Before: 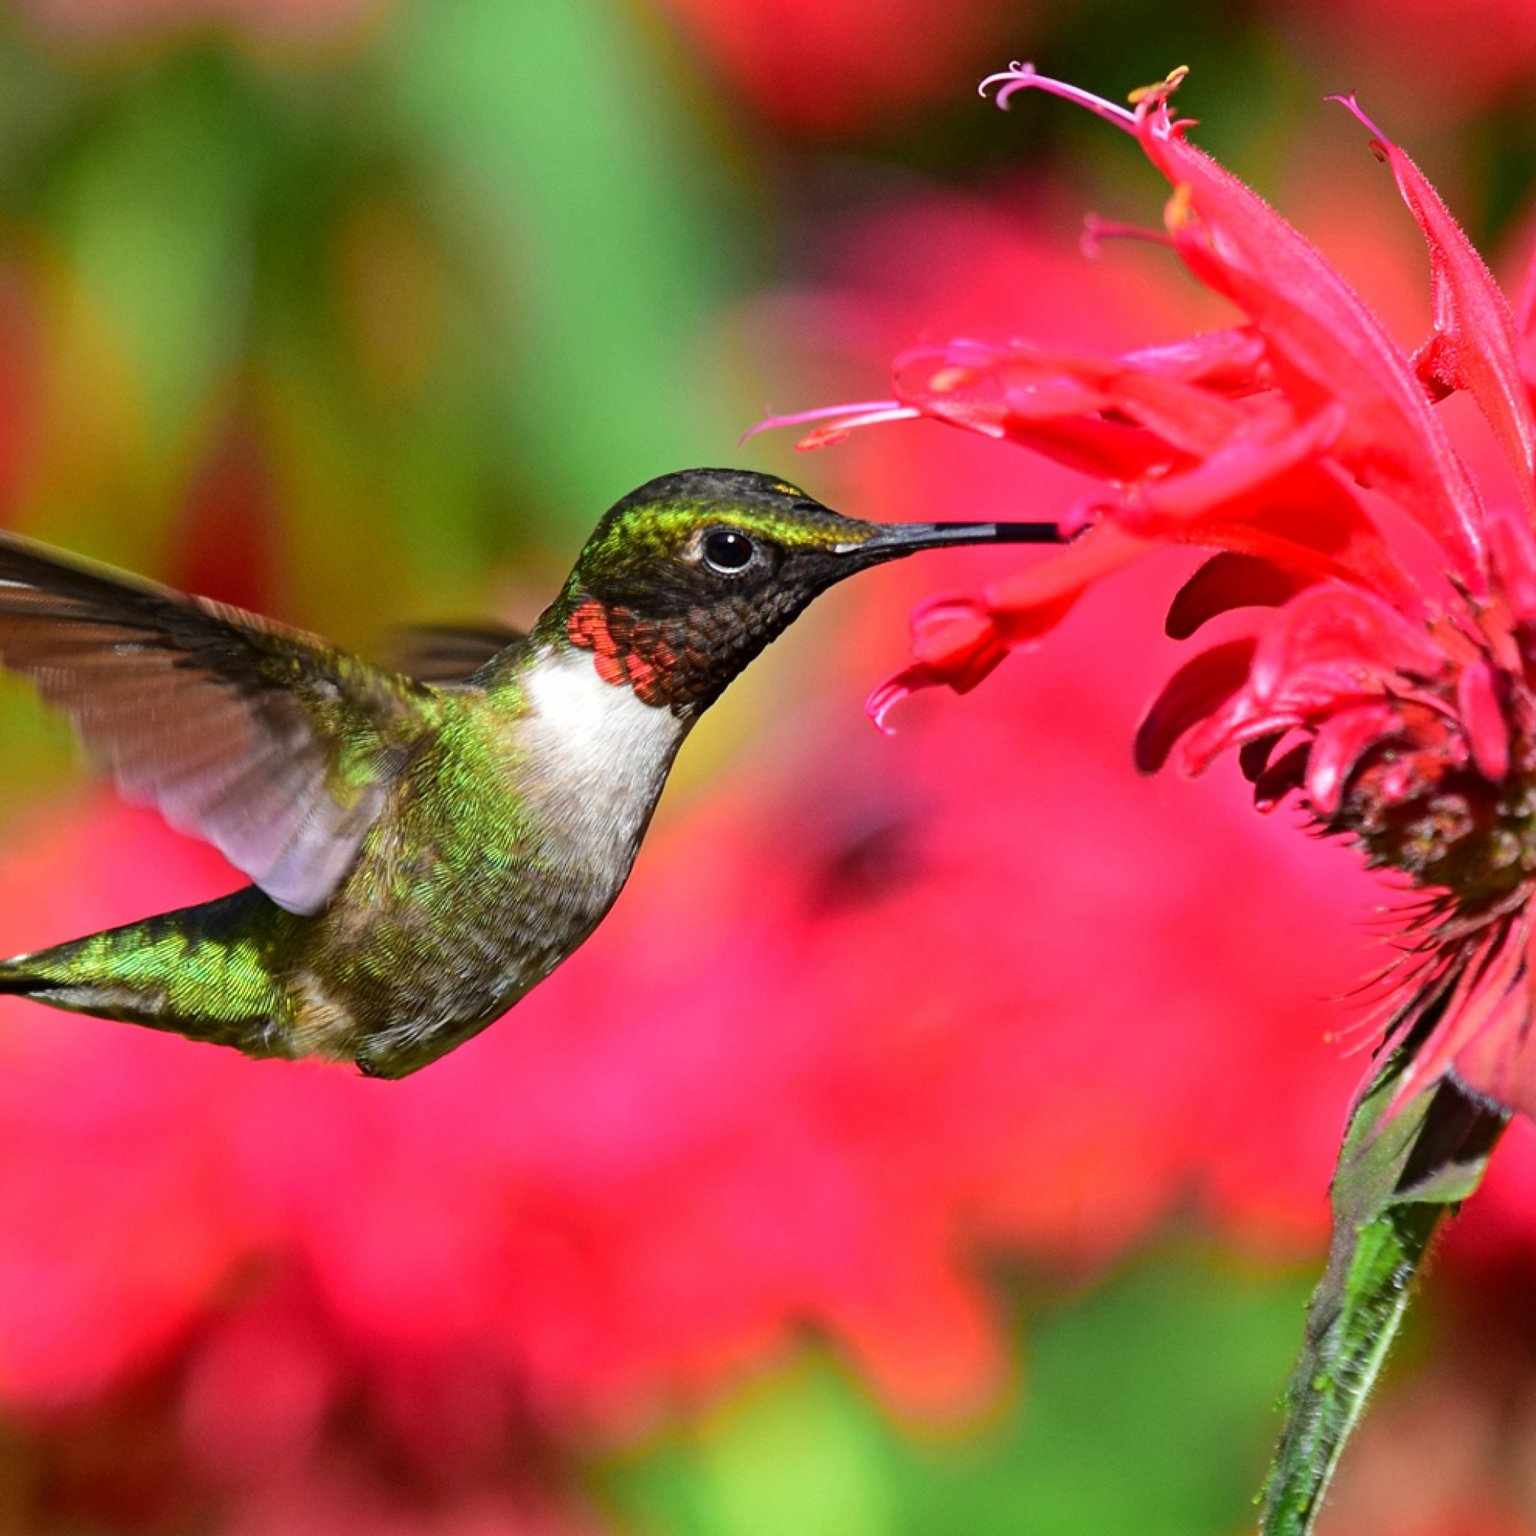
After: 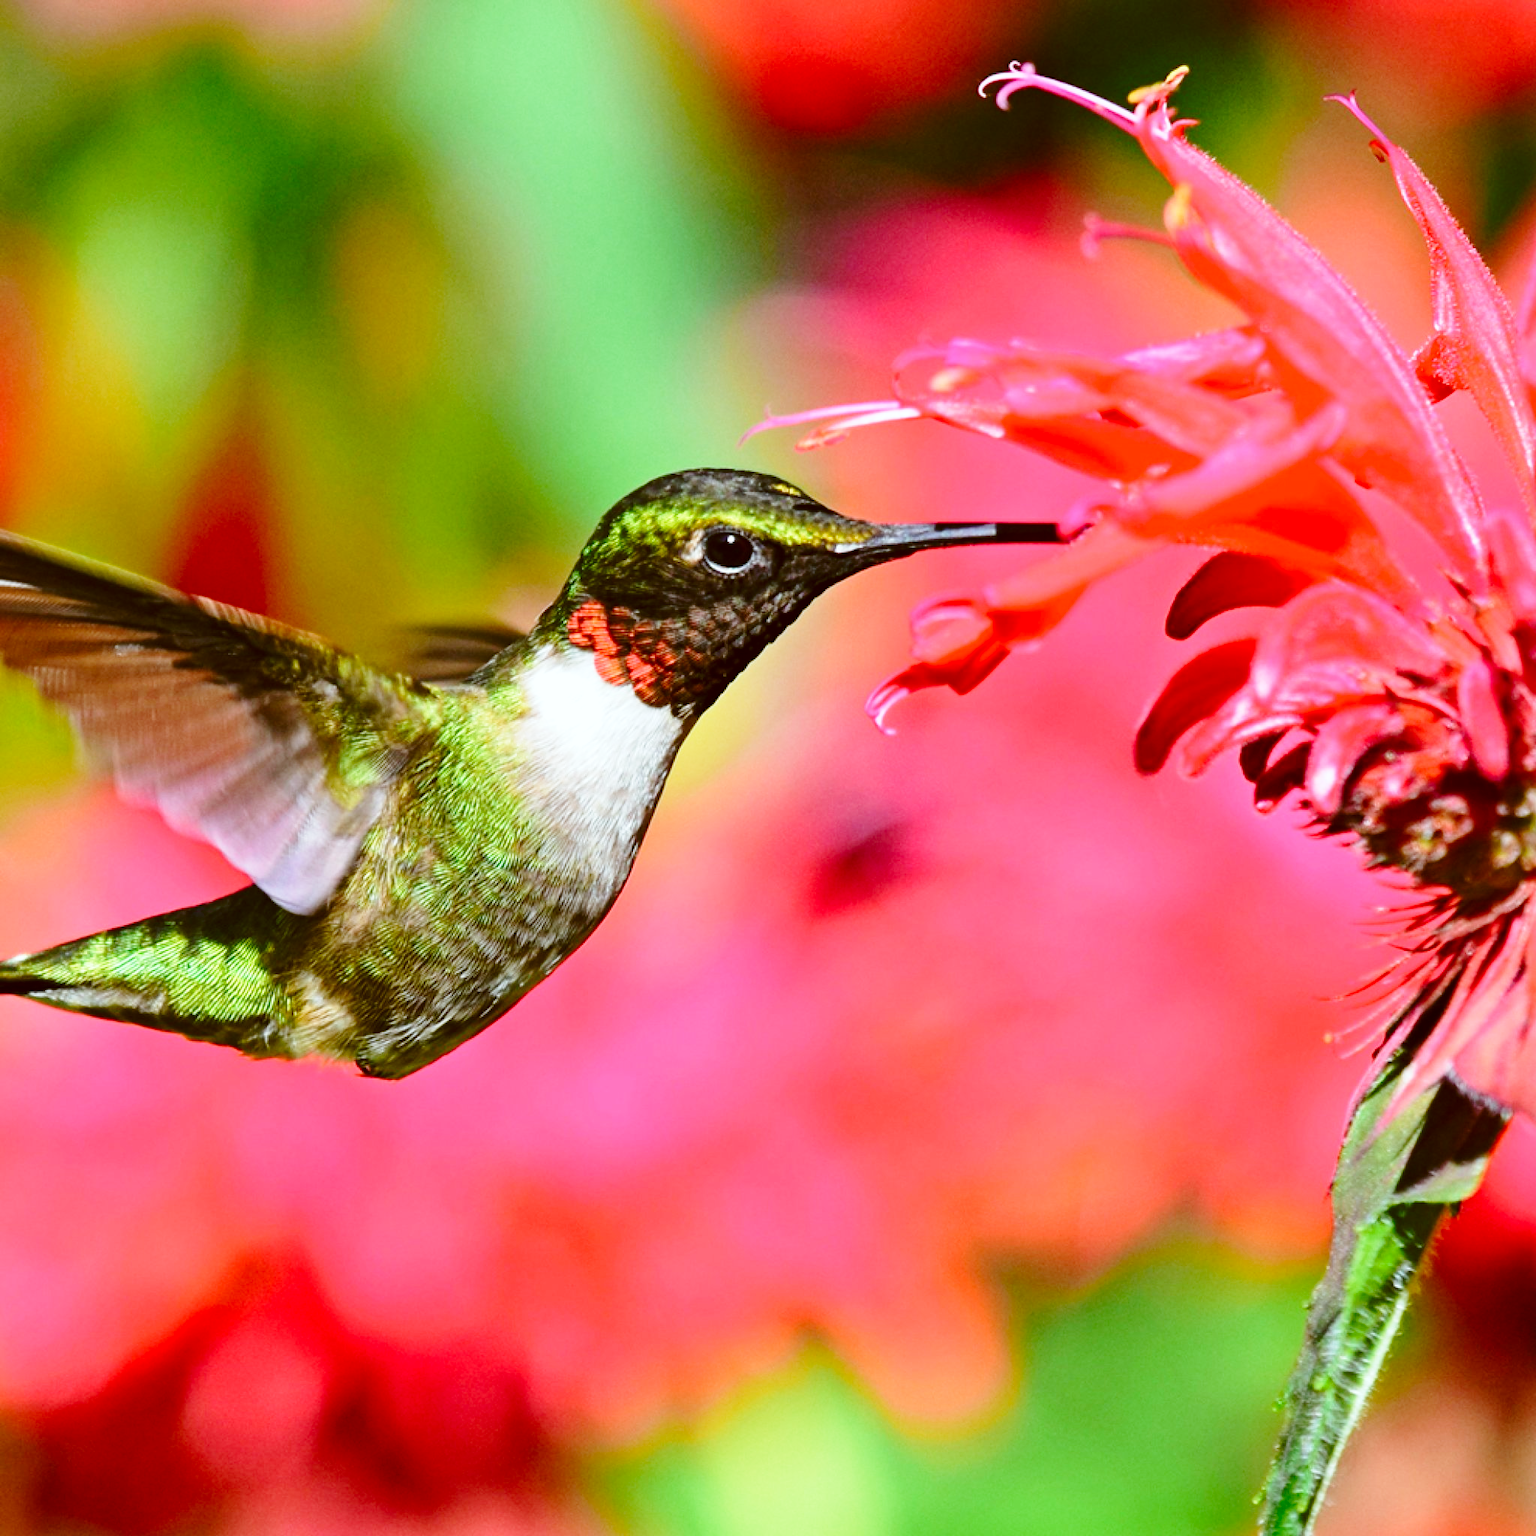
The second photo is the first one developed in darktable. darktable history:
color calibration: illuminant Planckian (black body), x 0.368, y 0.361, temperature 4275.92 K
color correction: highlights a* -0.482, highlights b* 0.161, shadows a* 4.66, shadows b* 20.72
base curve: curves: ch0 [(0, 0) (0.028, 0.03) (0.121, 0.232) (0.46, 0.748) (0.859, 0.968) (1, 1)], preserve colors none
